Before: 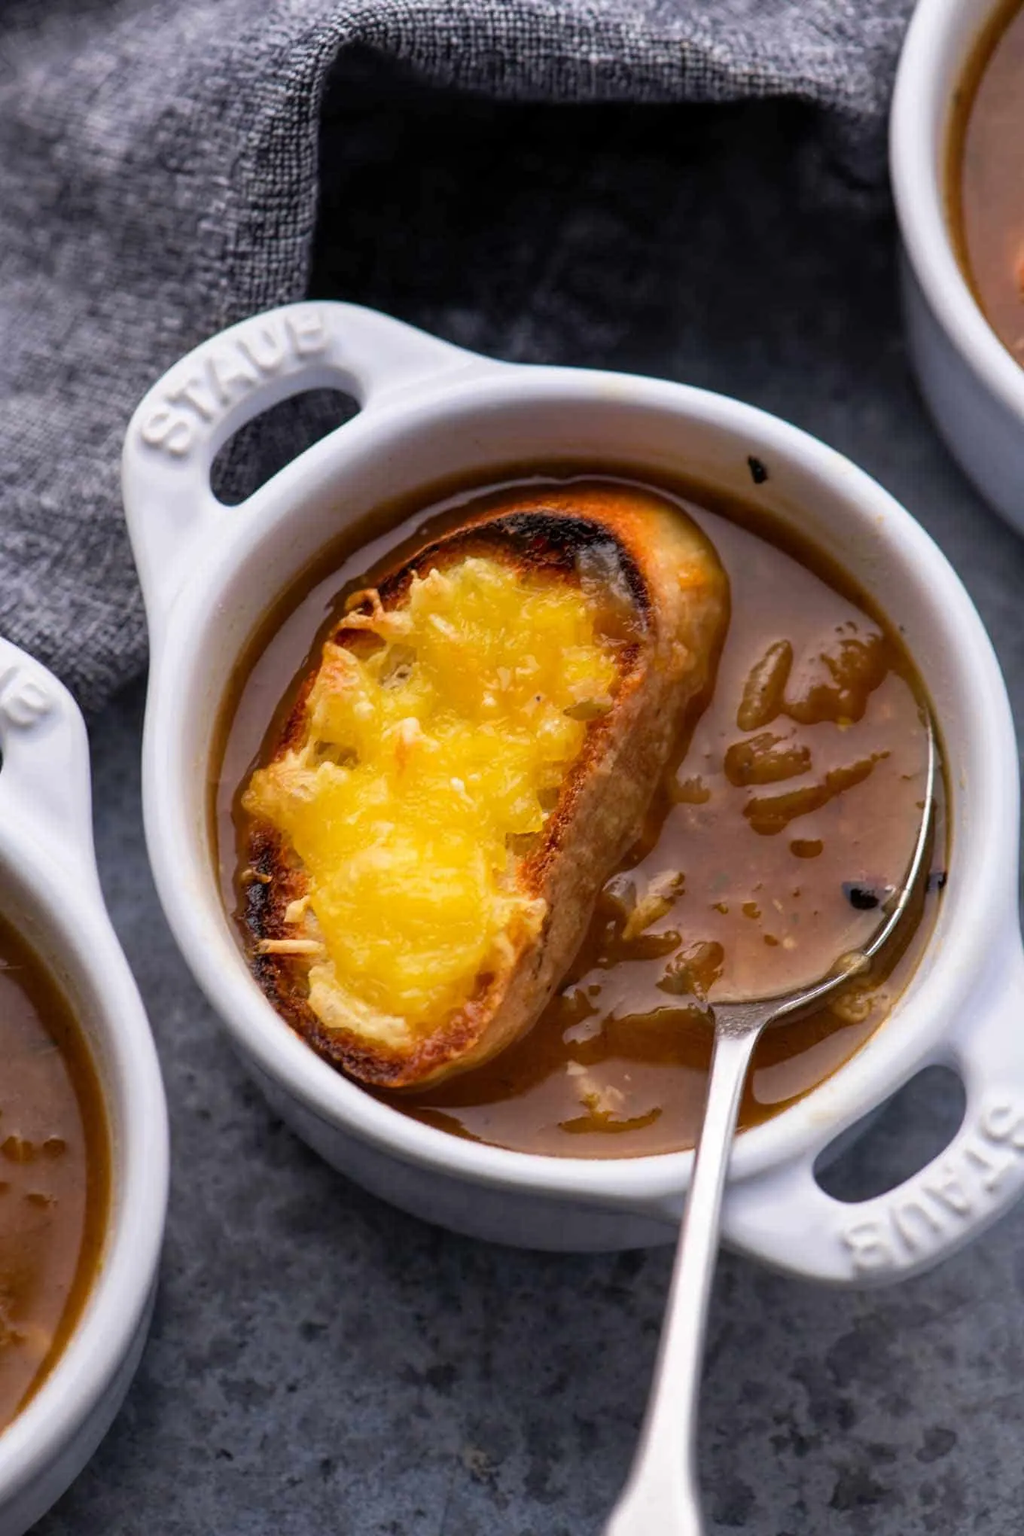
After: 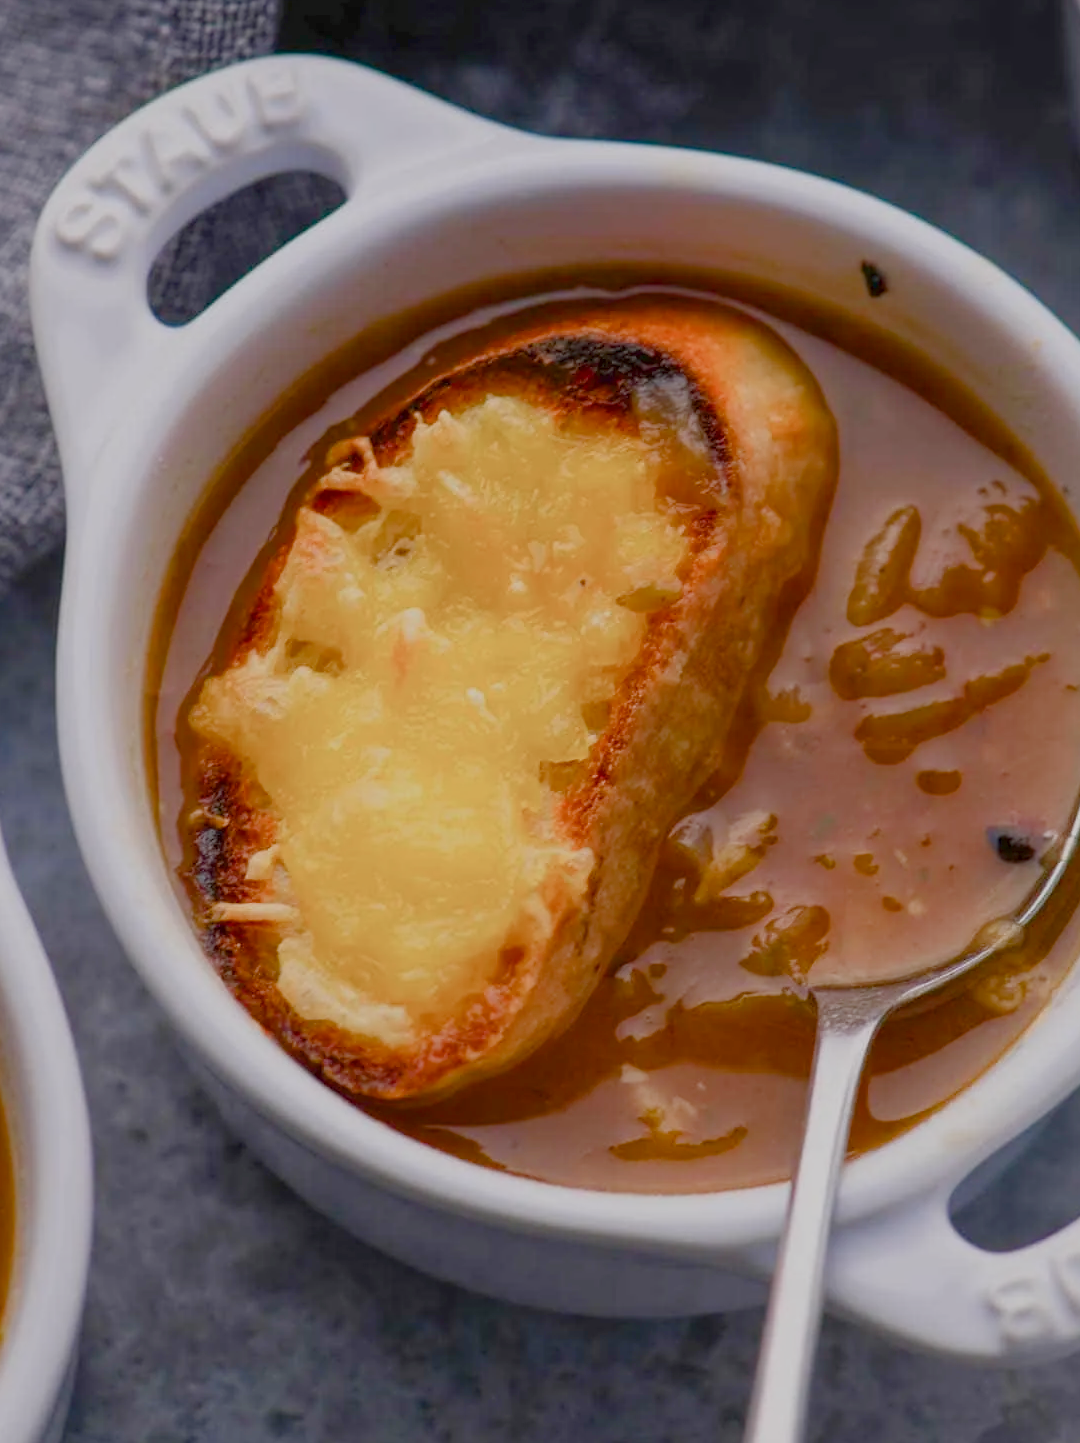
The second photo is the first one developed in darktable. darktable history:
crop: left 9.712%, top 16.928%, right 10.845%, bottom 12.332%
color balance rgb: shadows lift › chroma 1%, shadows lift › hue 113°, highlights gain › chroma 0.2%, highlights gain › hue 333°, perceptual saturation grading › global saturation 20%, perceptual saturation grading › highlights -50%, perceptual saturation grading › shadows 25%, contrast -30%
